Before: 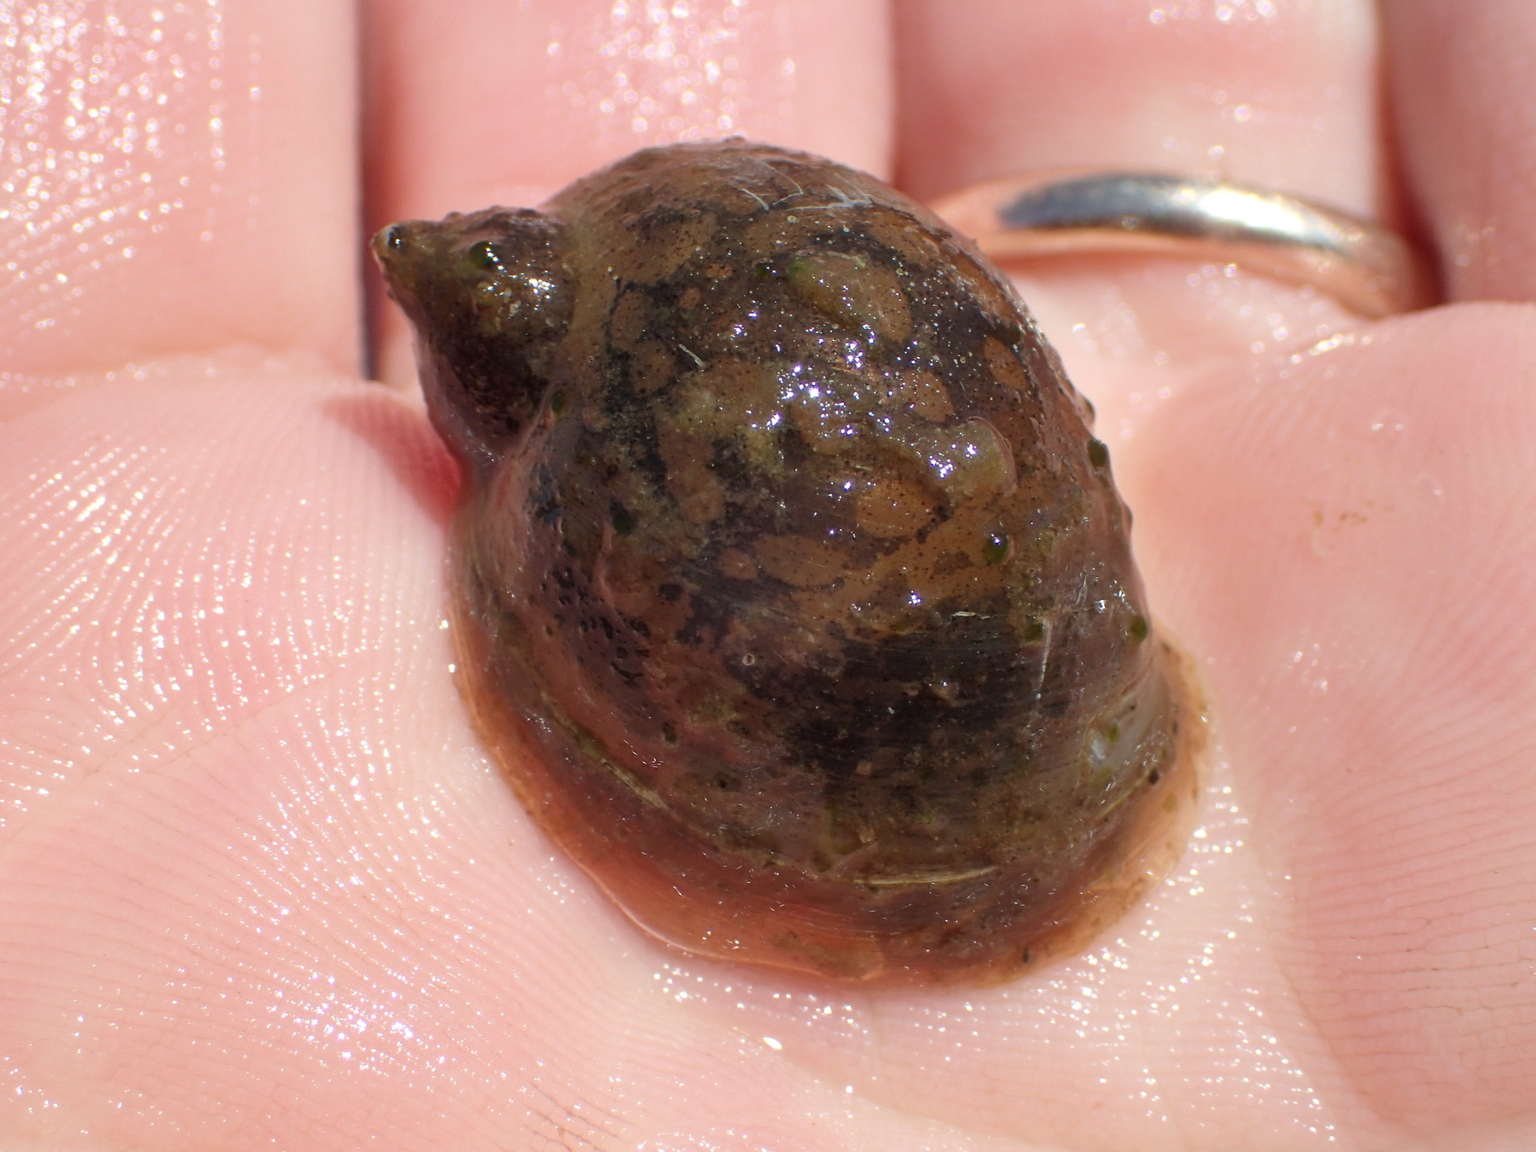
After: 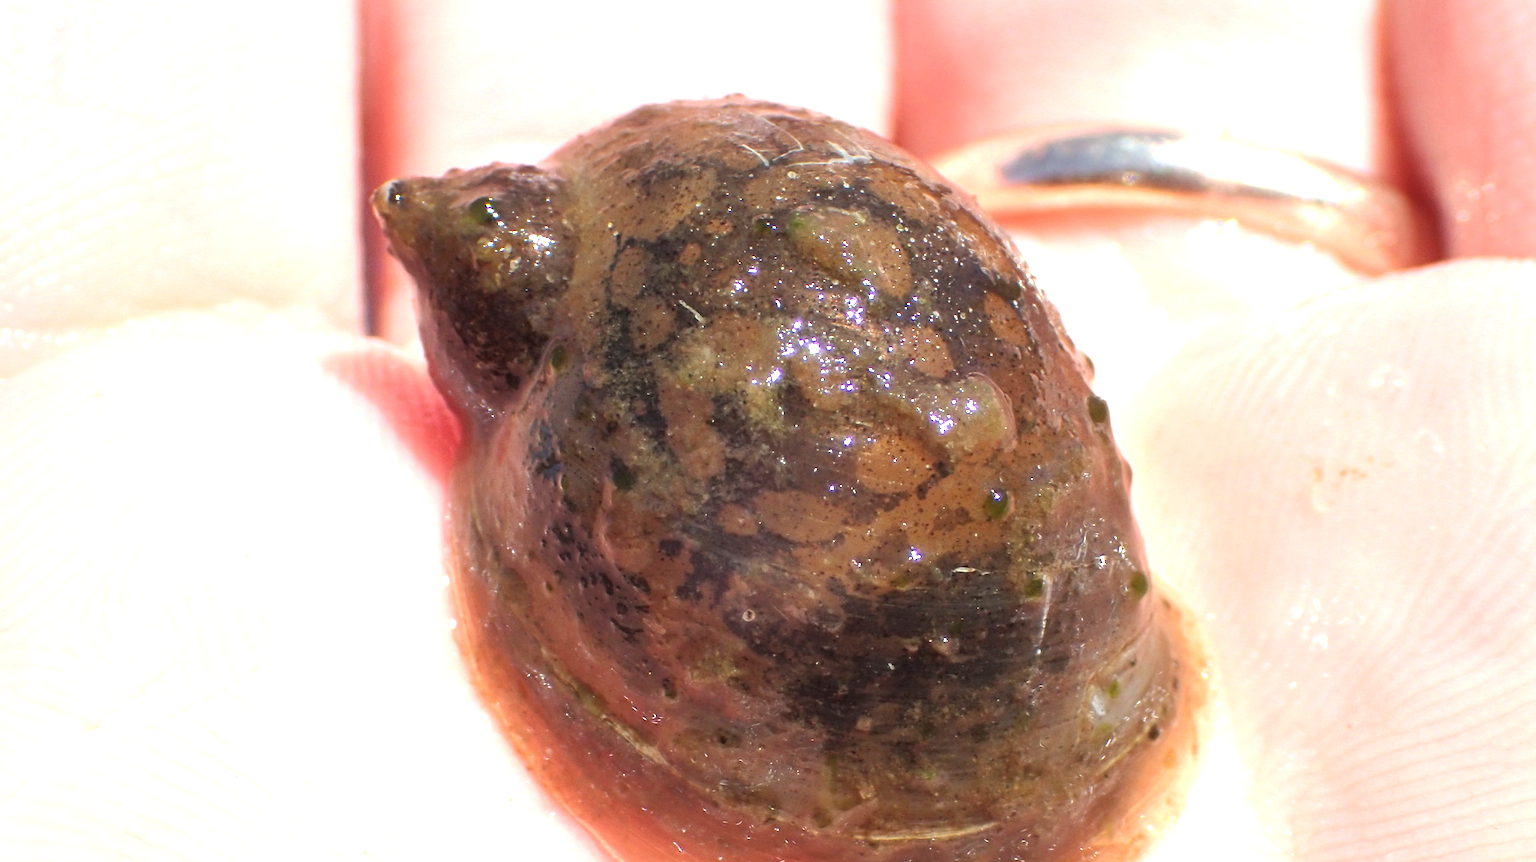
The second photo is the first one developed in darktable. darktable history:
levels: levels [0, 0.492, 0.984]
crop: top 3.874%, bottom 21.205%
exposure: black level correction 0, exposure 1.199 EV, compensate highlight preservation false
